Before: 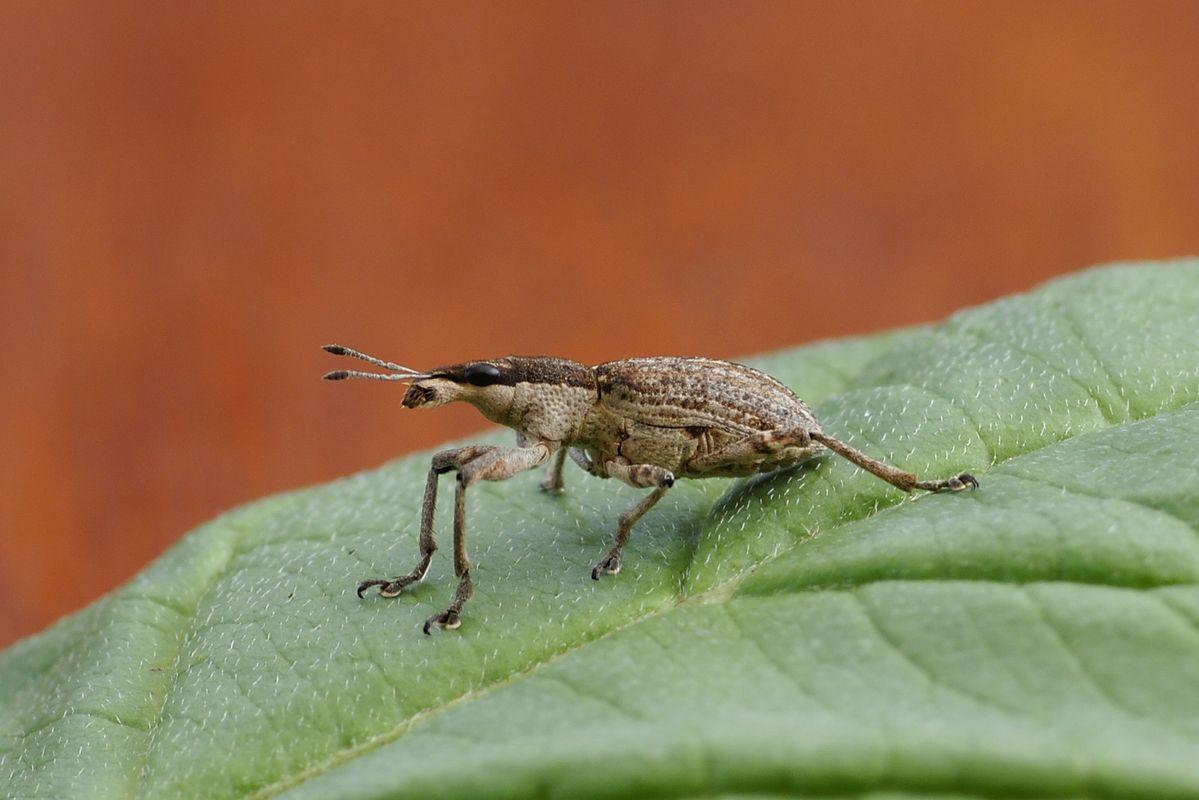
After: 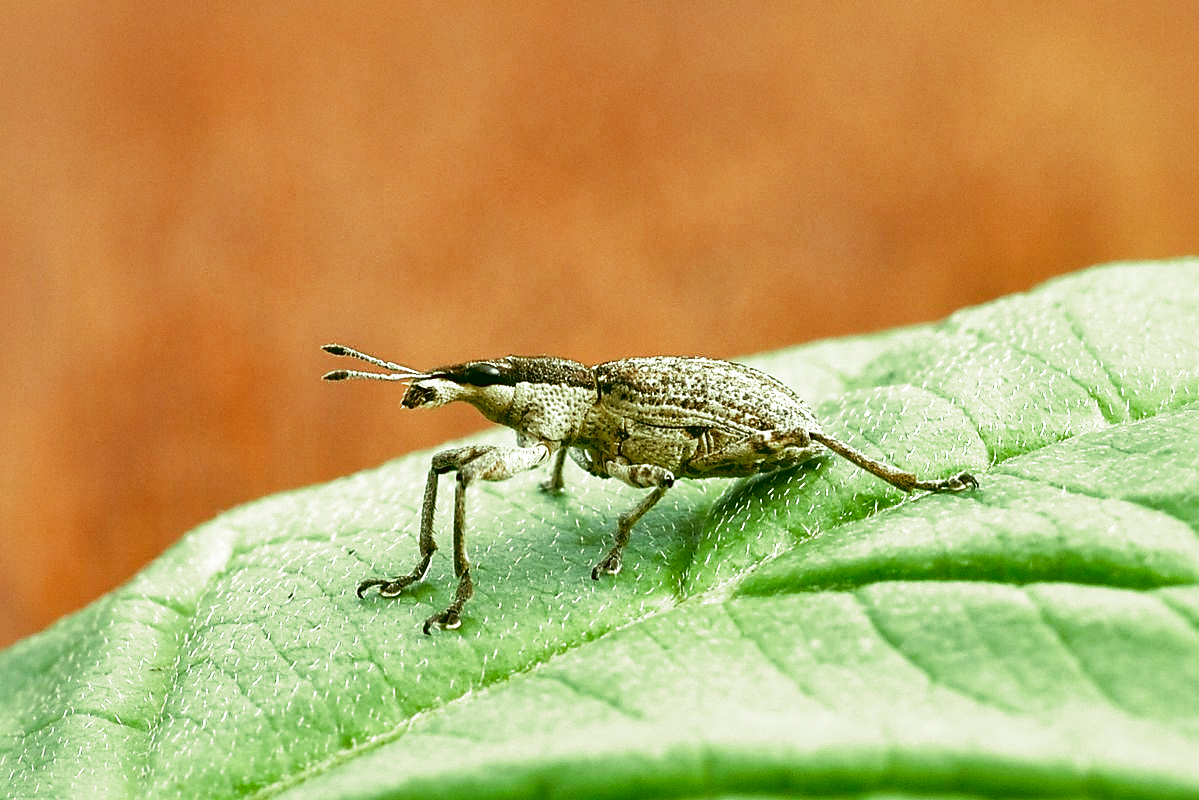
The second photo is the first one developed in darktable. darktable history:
sharpen: on, module defaults
shadows and highlights: on, module defaults
color balance: lift [1.005, 0.99, 1.007, 1.01], gamma [1, 1.034, 1.032, 0.966], gain [0.873, 1.055, 1.067, 0.933]
local contrast: mode bilateral grid, contrast 100, coarseness 100, detail 165%, midtone range 0.2
base curve: curves: ch0 [(0, 0) (0.028, 0.03) (0.121, 0.232) (0.46, 0.748) (0.859, 0.968) (1, 1)]
exposure: black level correction 0.001, exposure 0.5 EV, compensate exposure bias true, compensate highlight preservation false
split-toning: shadows › hue 290.82°, shadows › saturation 0.34, highlights › saturation 0.38, balance 0, compress 50%
color correction: highlights a* -14.62, highlights b* -16.22, shadows a* 10.12, shadows b* 29.4
